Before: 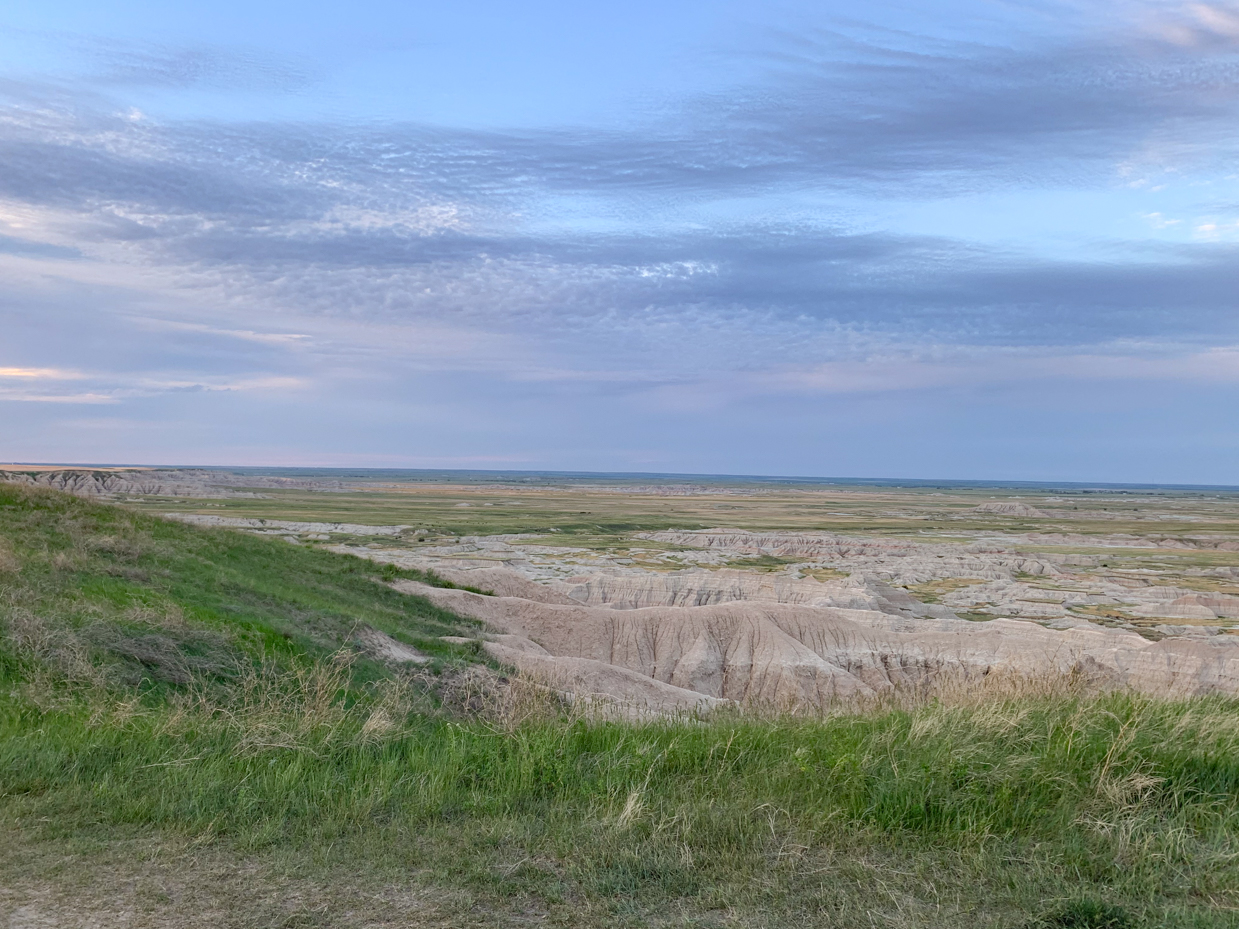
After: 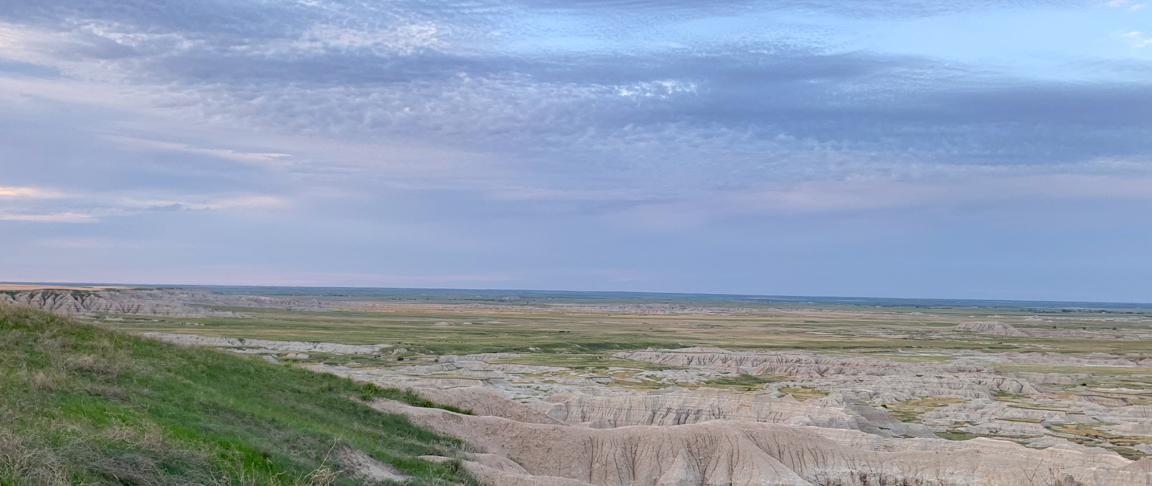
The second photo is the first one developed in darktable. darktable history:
crop: left 1.772%, top 19.509%, right 5.178%, bottom 28.155%
